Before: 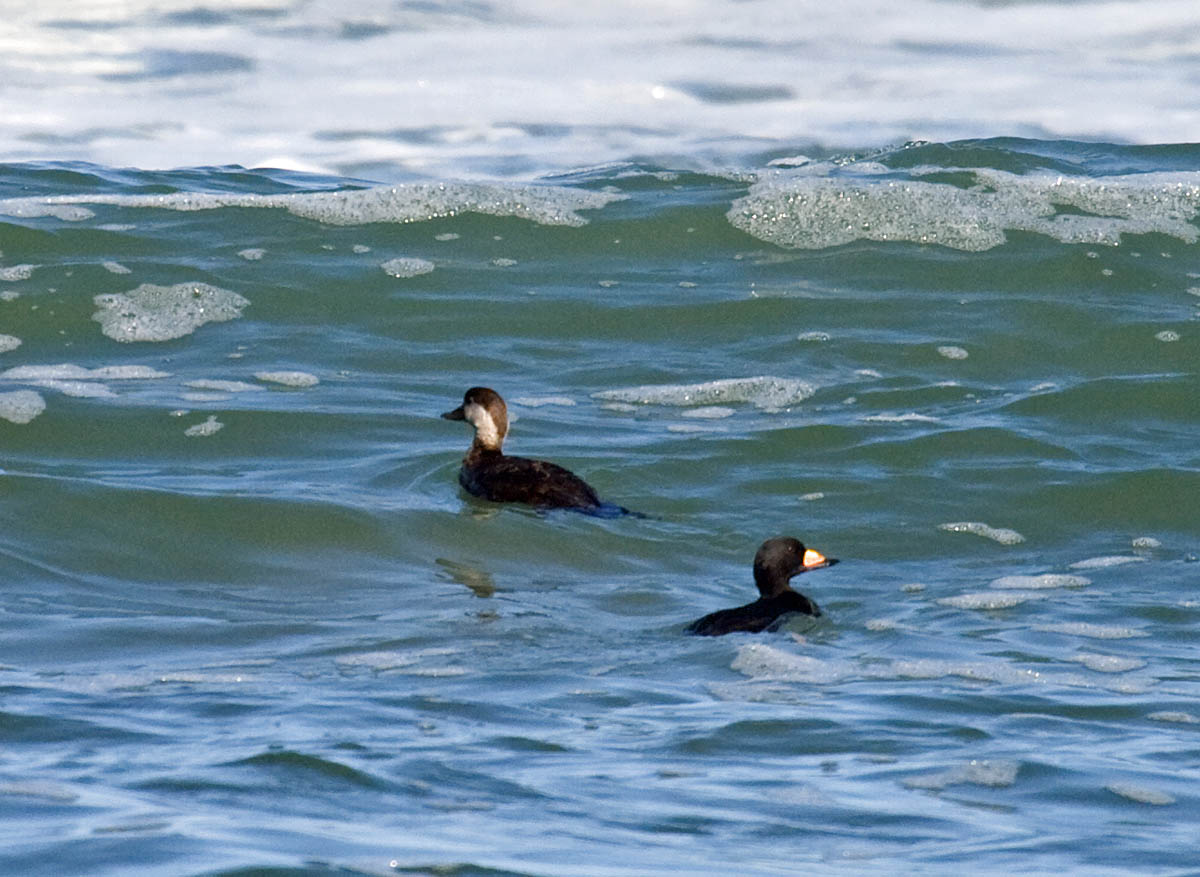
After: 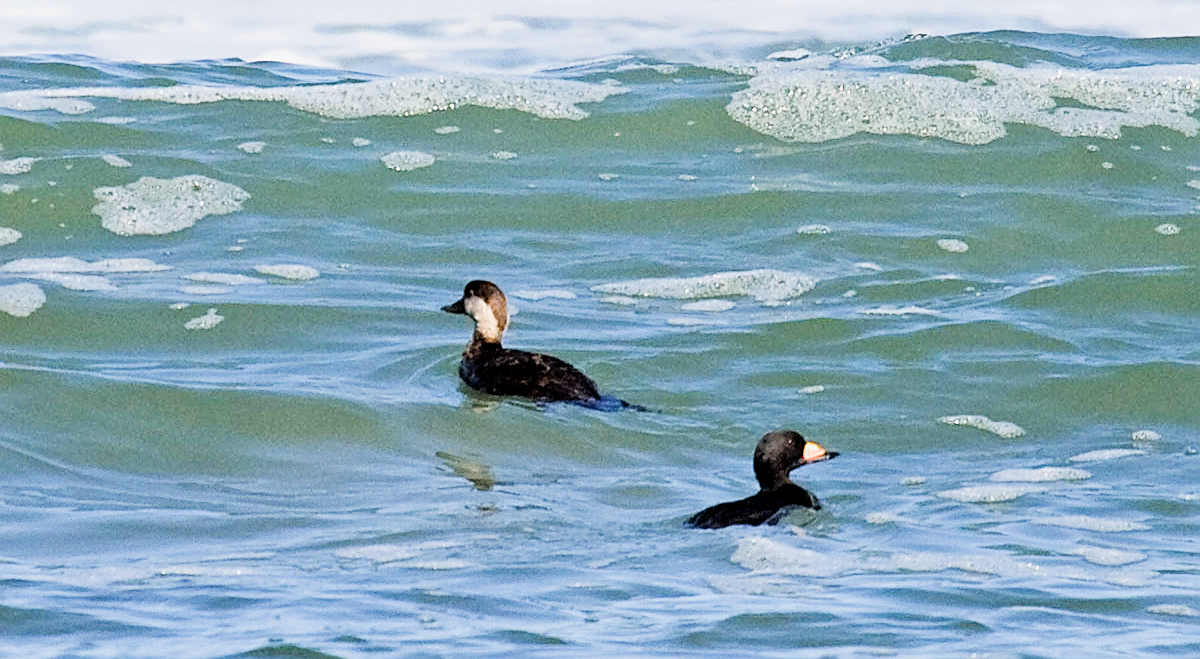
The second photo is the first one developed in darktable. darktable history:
contrast brightness saturation: saturation -0.054
sharpen: amount 0.57
exposure: black level correction 0, exposure 1.2 EV, compensate highlight preservation false
crop and rotate: top 12.323%, bottom 12.493%
filmic rgb: middle gray luminance 28.75%, black relative exposure -10.27 EV, white relative exposure 5.49 EV, threshold 2.98 EV, structure ↔ texture 99.24%, target black luminance 0%, hardness 3.92, latitude 2.23%, contrast 1.127, highlights saturation mix 4.99%, shadows ↔ highlights balance 15.6%, enable highlight reconstruction true
